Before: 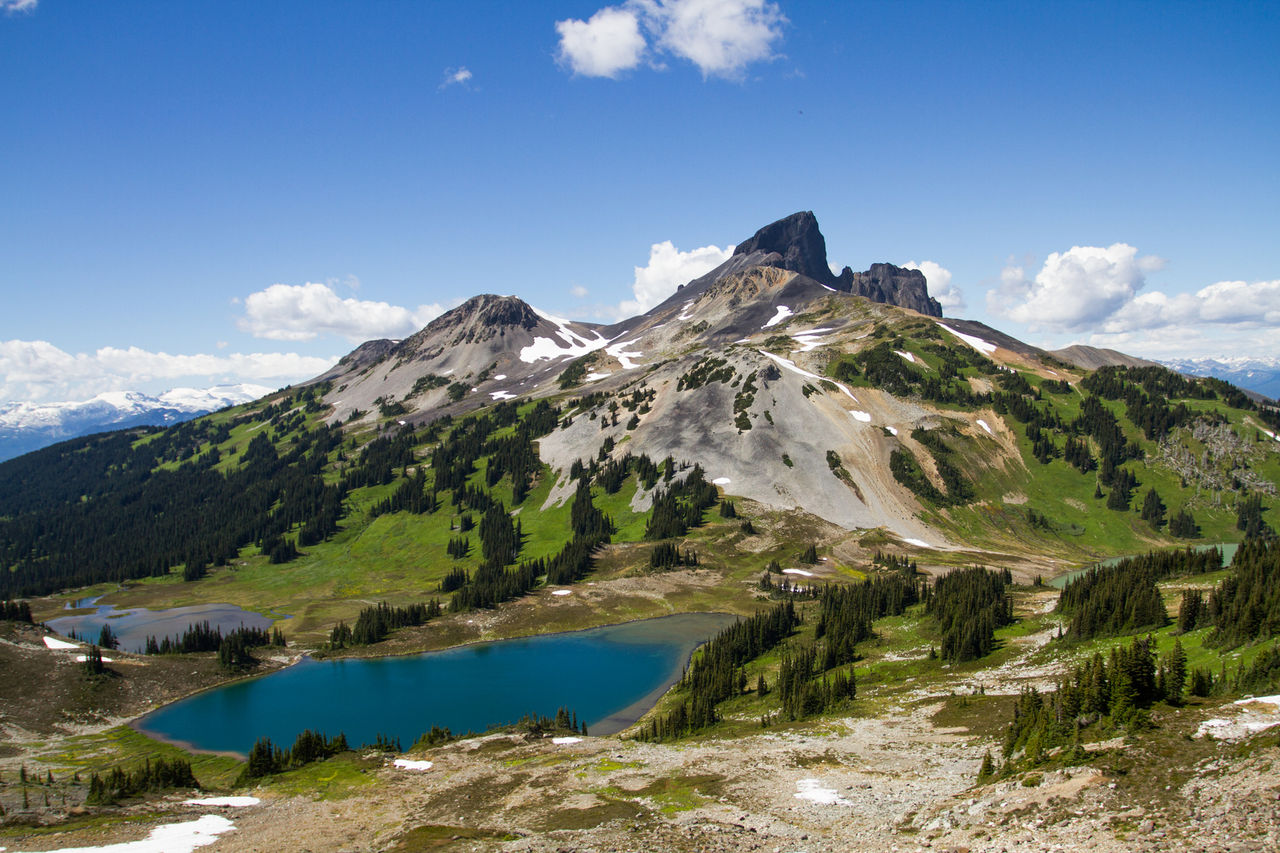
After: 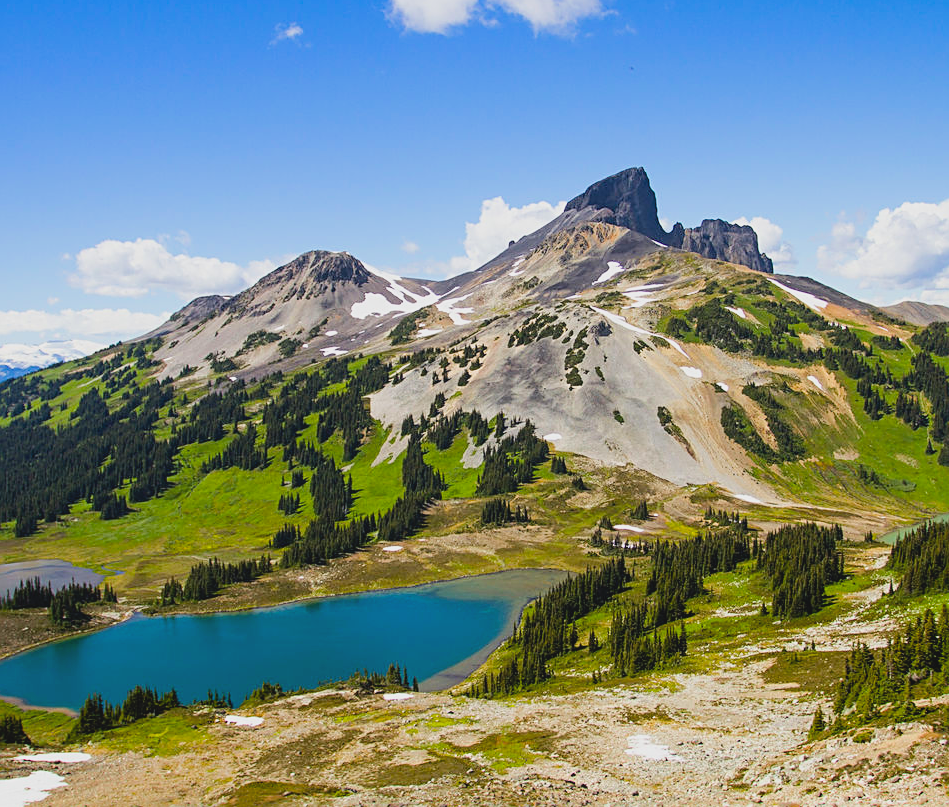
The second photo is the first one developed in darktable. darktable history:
exposure: exposure 0.2 EV, compensate highlight preservation false
color balance rgb: highlights gain › luminance 14.609%, perceptual saturation grading › global saturation 25.002%, perceptual brilliance grading › mid-tones 9.086%, perceptual brilliance grading › shadows 15.08%
filmic rgb: black relative exposure -11.35 EV, white relative exposure 3.26 EV, threshold 2.98 EV, hardness 6.75, enable highlight reconstruction true
contrast brightness saturation: contrast -0.119
crop and rotate: left 13.218%, top 5.323%, right 12.588%
sharpen: on, module defaults
